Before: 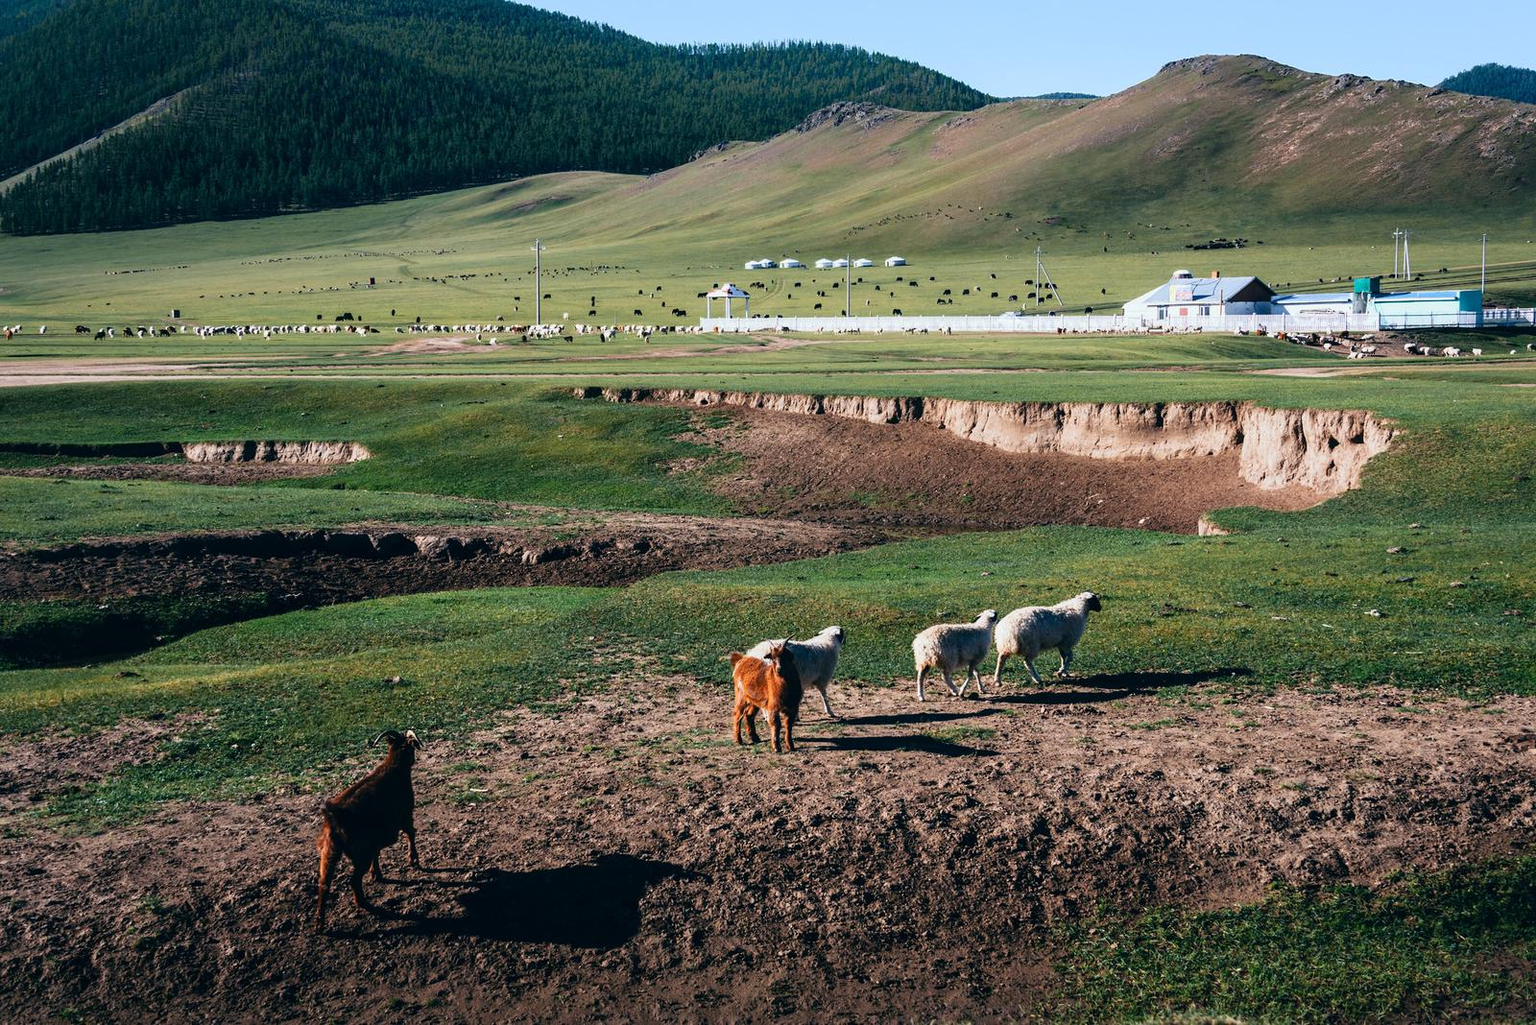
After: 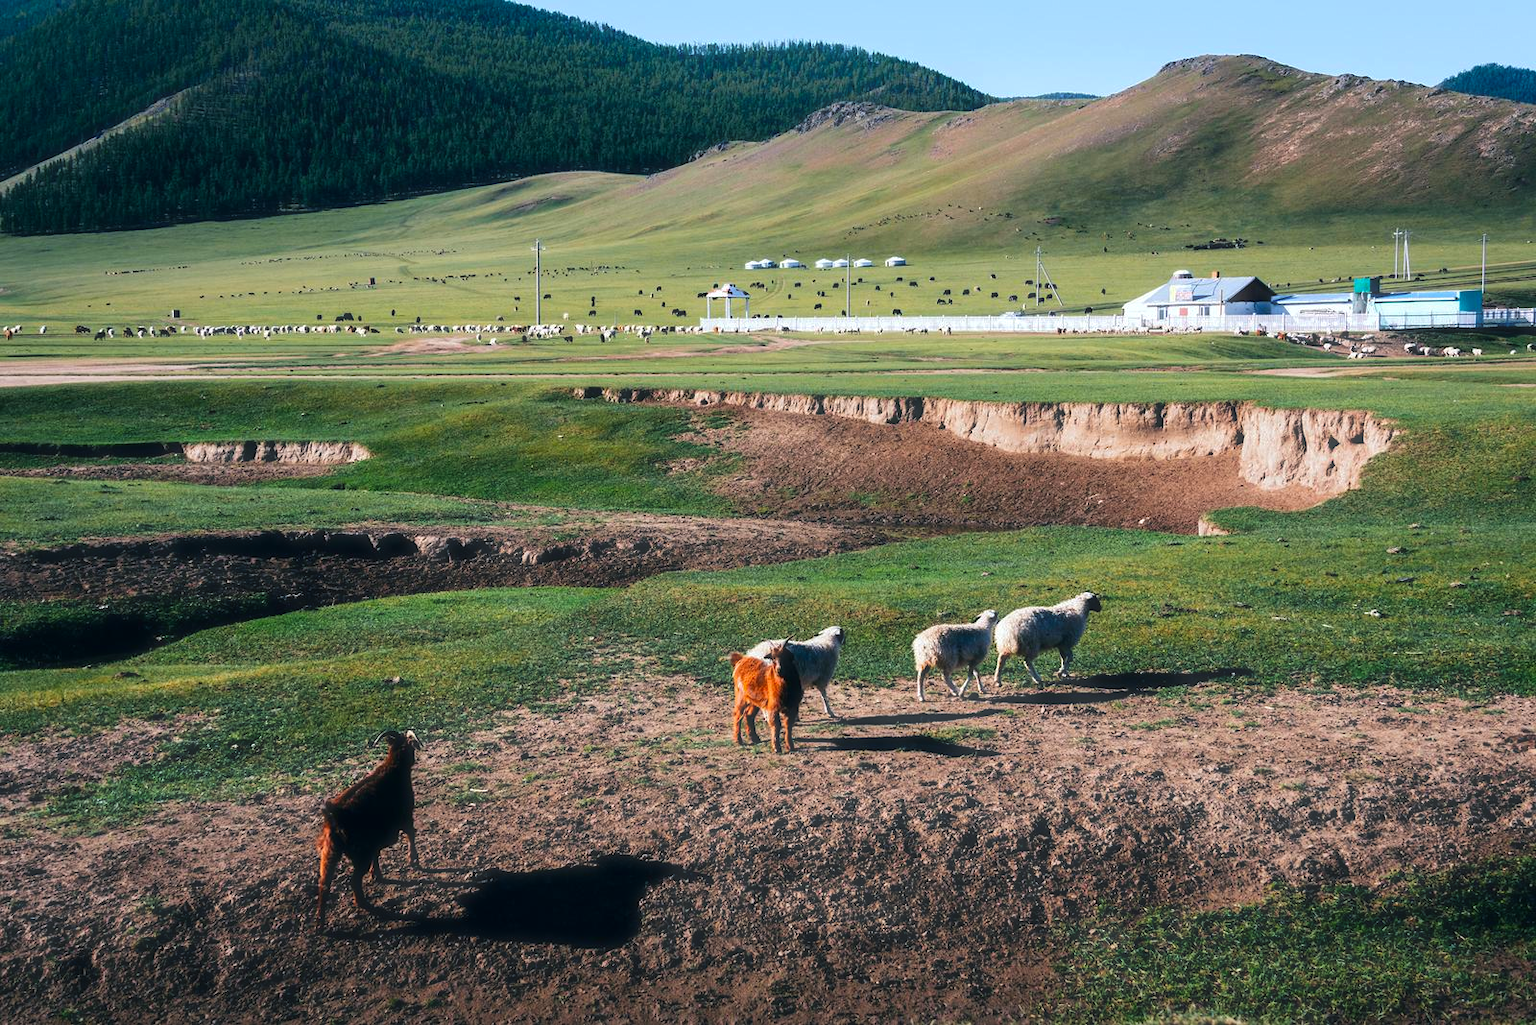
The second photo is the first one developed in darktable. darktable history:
color balance: contrast 6.48%, output saturation 113.3%
haze removal: strength -0.1, adaptive false
base curve: curves: ch0 [(0, 0) (0.235, 0.266) (0.503, 0.496) (0.786, 0.72) (1, 1)]
